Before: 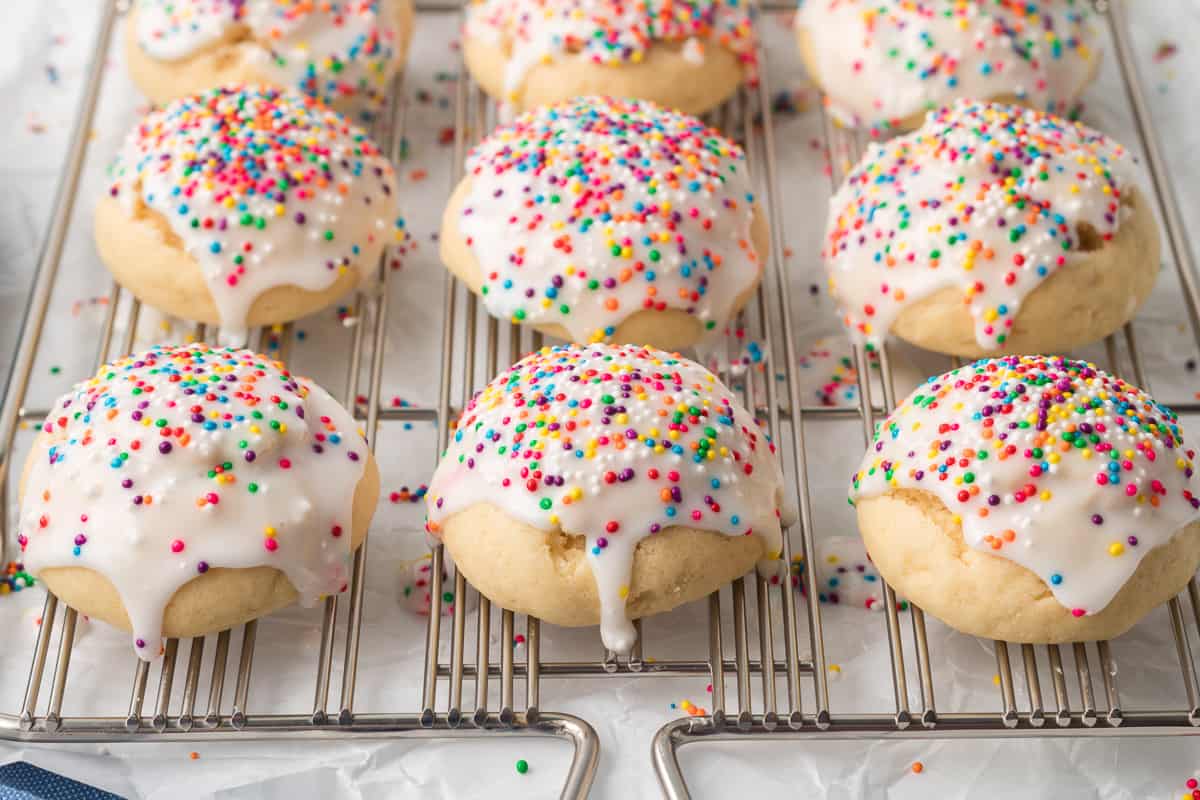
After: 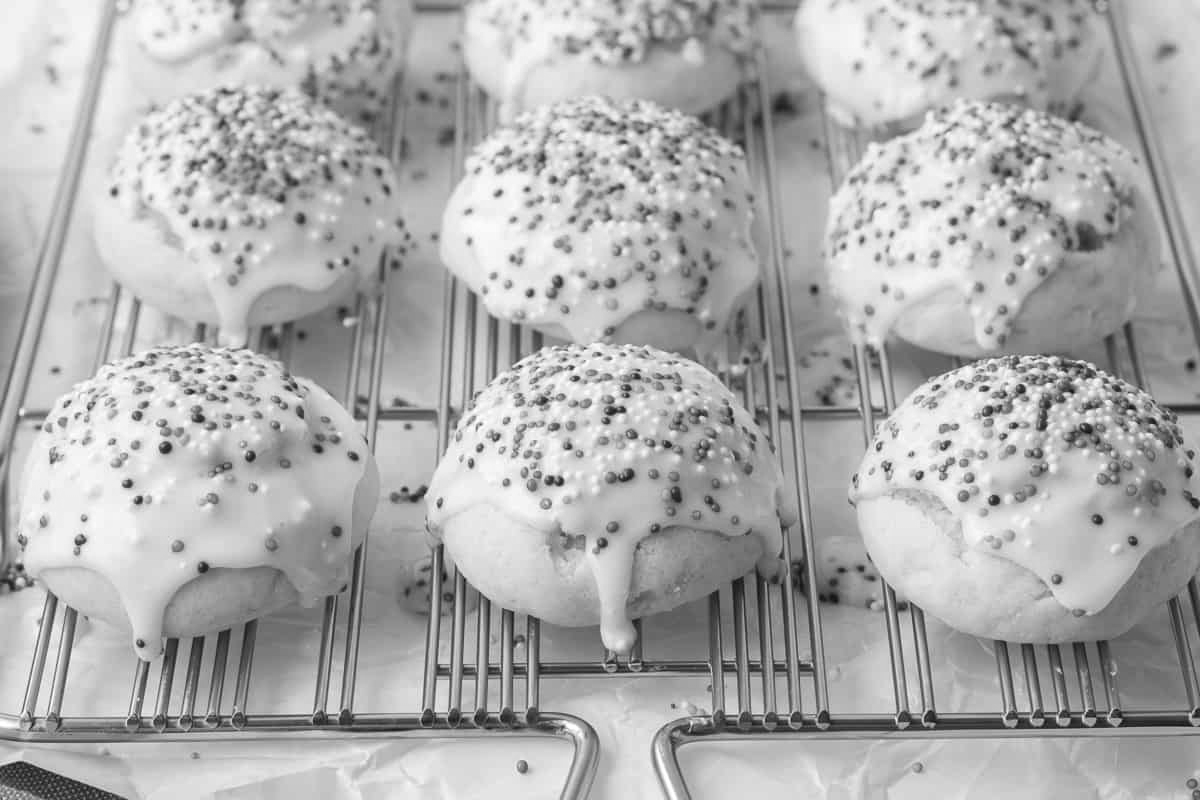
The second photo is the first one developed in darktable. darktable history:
white balance: red 1.08, blue 0.791
monochrome: on, module defaults
